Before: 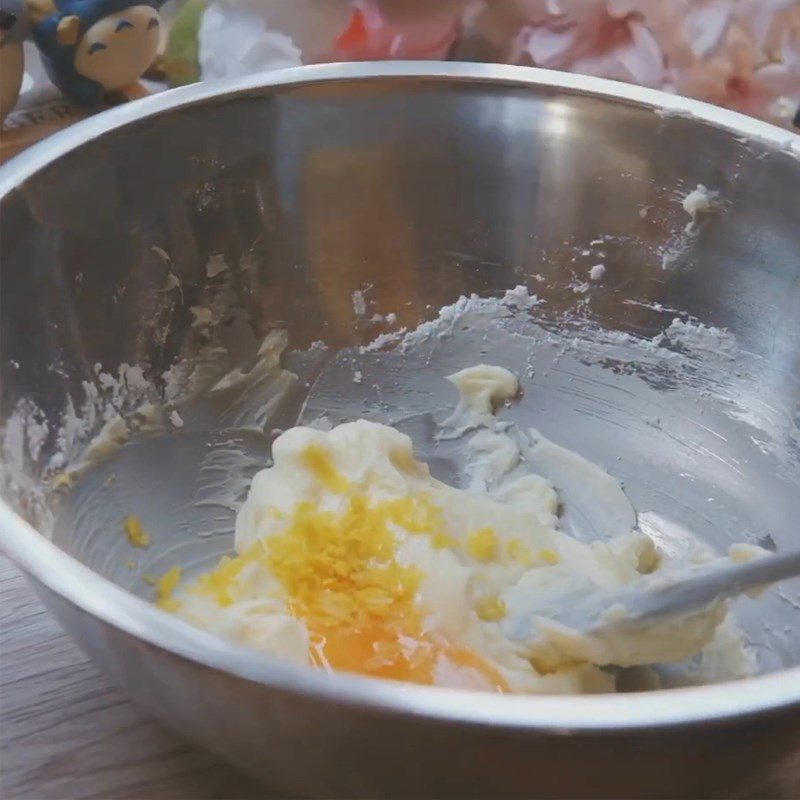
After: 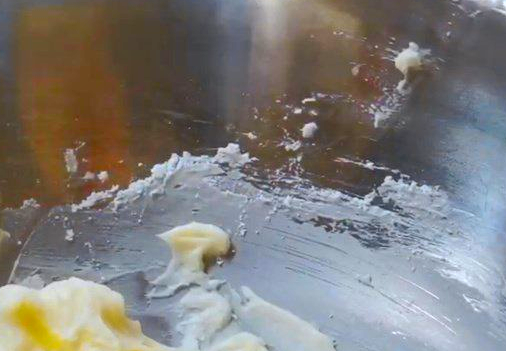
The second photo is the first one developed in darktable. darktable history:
tone curve: curves: ch0 [(0, 0) (0.187, 0.12) (0.384, 0.363) (0.618, 0.698) (0.754, 0.857) (0.875, 0.956) (1, 0.987)]; ch1 [(0, 0) (0.402, 0.36) (0.476, 0.466) (0.501, 0.501) (0.518, 0.514) (0.564, 0.608) (0.614, 0.664) (0.692, 0.744) (1, 1)]; ch2 [(0, 0) (0.435, 0.412) (0.483, 0.481) (0.503, 0.503) (0.522, 0.535) (0.563, 0.601) (0.627, 0.699) (0.699, 0.753) (0.997, 0.858)], color space Lab, independent channels, preserve colors none
color balance rgb: perceptual saturation grading › global saturation 24.936%
shadows and highlights: on, module defaults
crop: left 36.05%, top 17.815%, right 0.581%, bottom 38.251%
local contrast: on, module defaults
